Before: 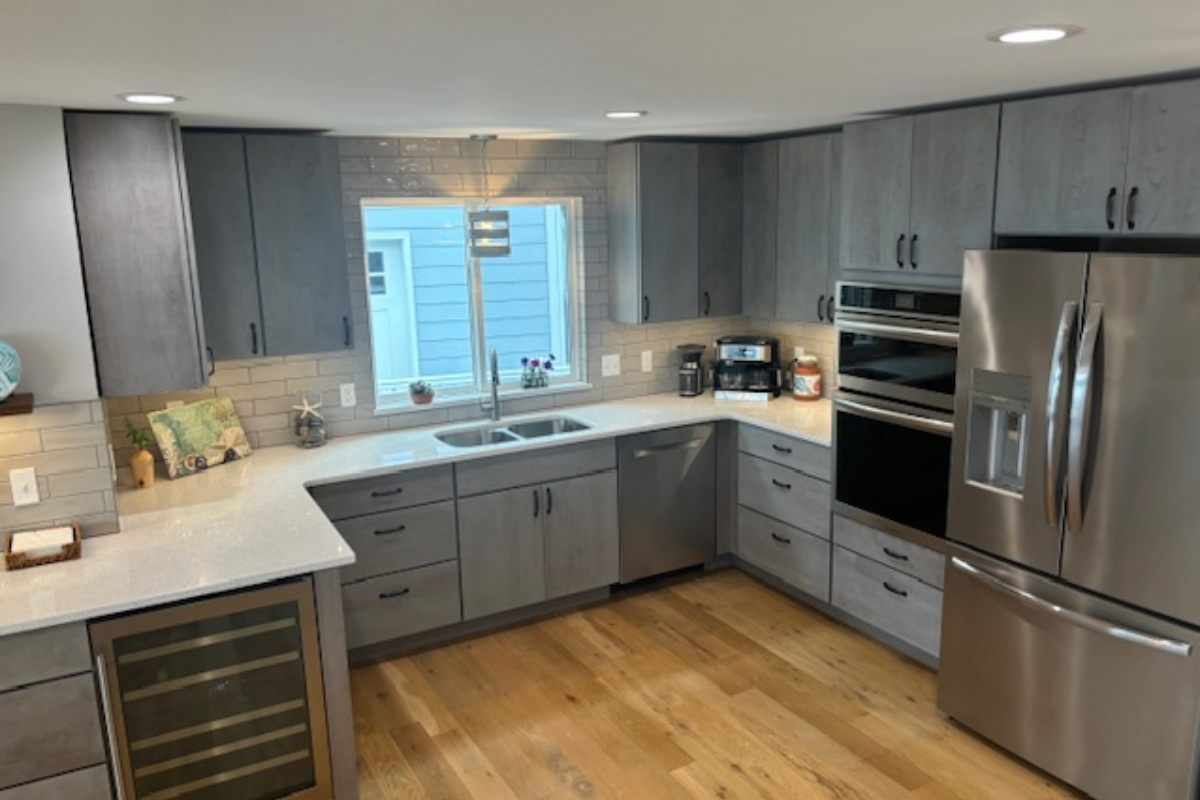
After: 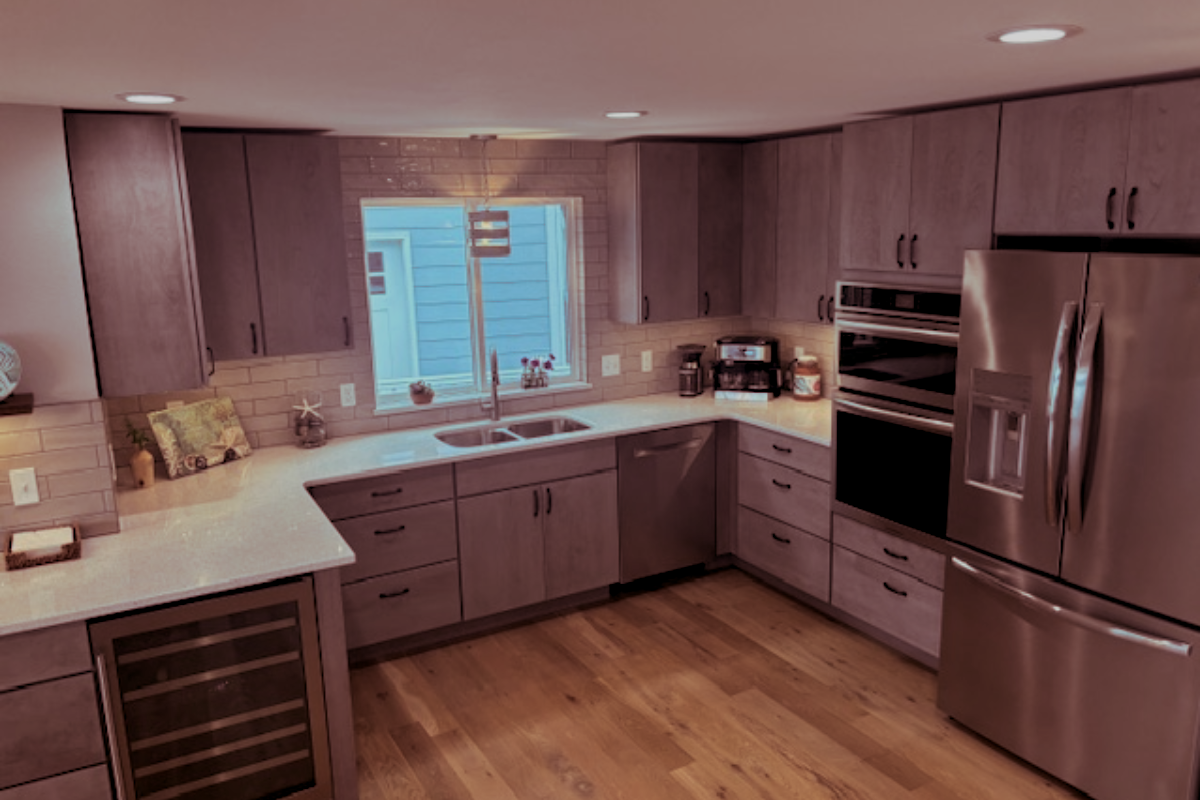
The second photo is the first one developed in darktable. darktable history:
exposure: black level correction 0.009, exposure -0.637 EV, compensate highlight preservation false
split-toning: highlights › hue 180°
